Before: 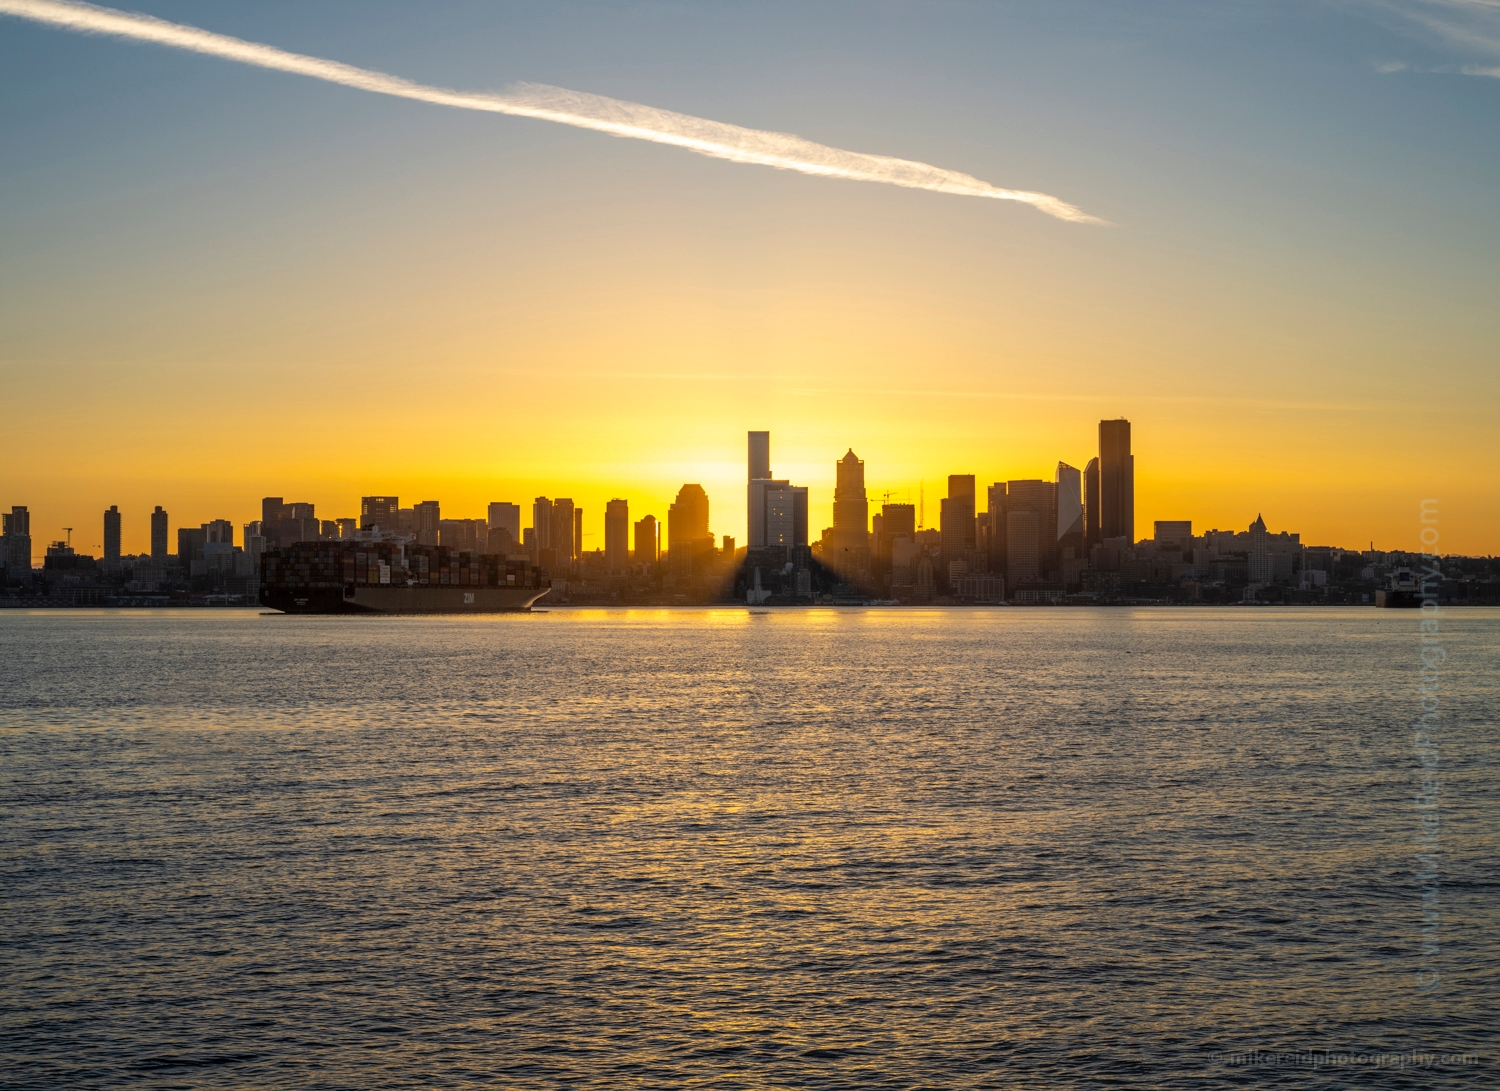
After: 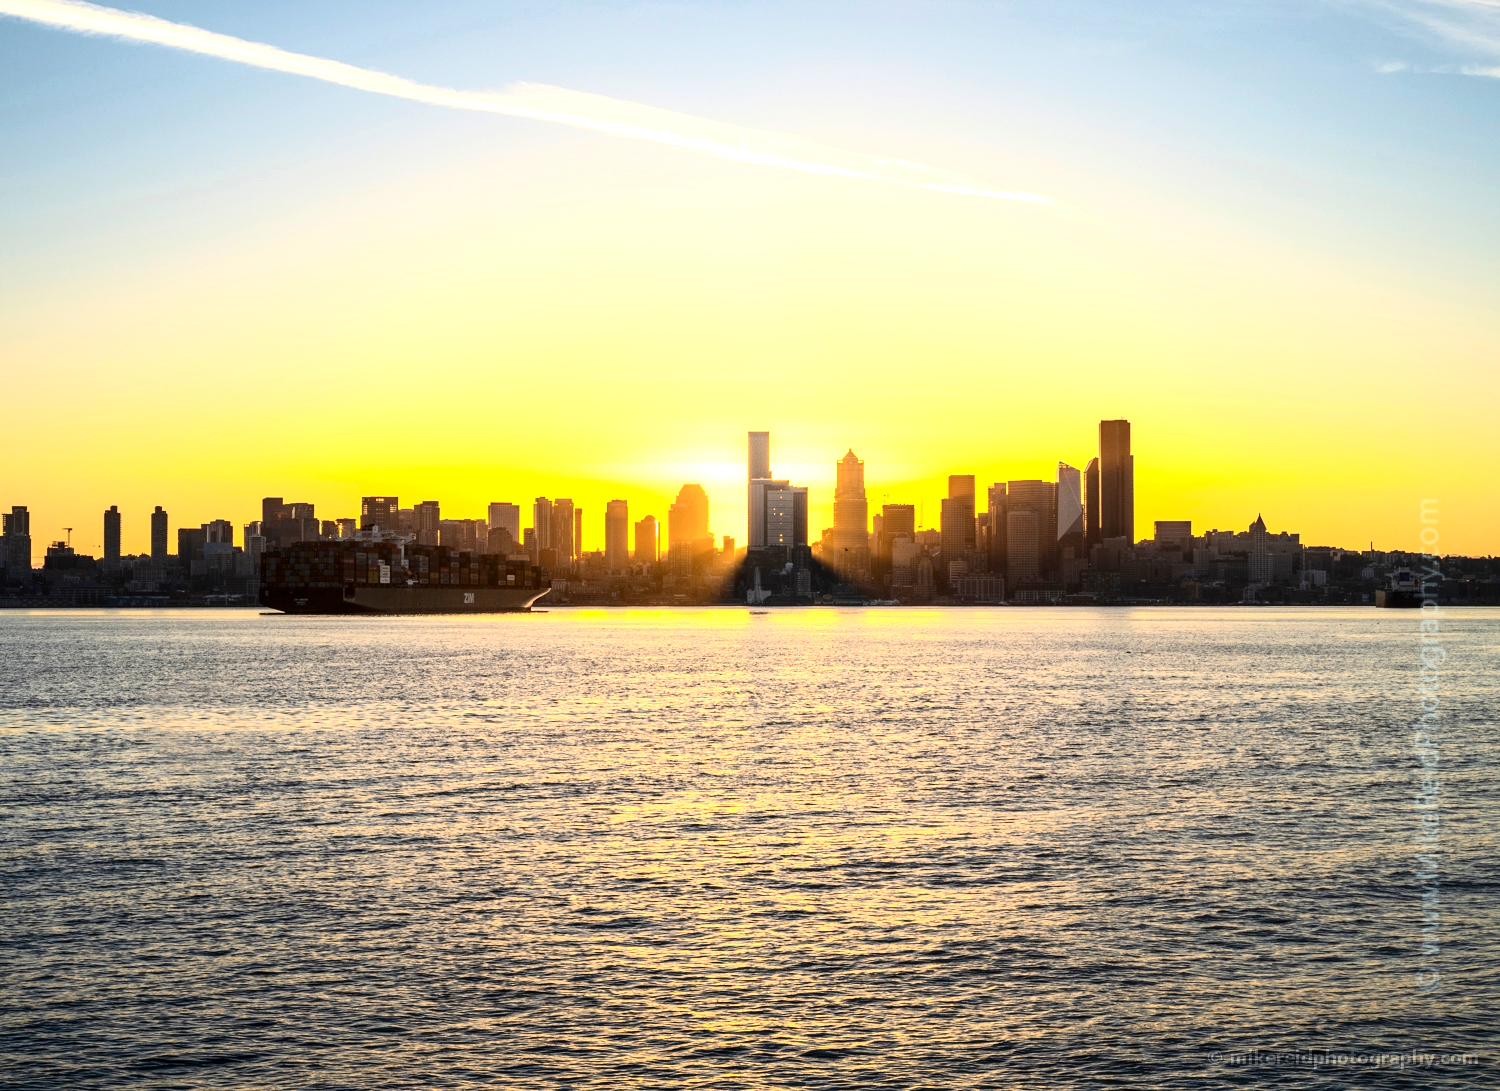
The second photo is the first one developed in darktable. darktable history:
exposure: exposure 1.092 EV, compensate exposure bias true, compensate highlight preservation false
contrast brightness saturation: contrast 0.273
